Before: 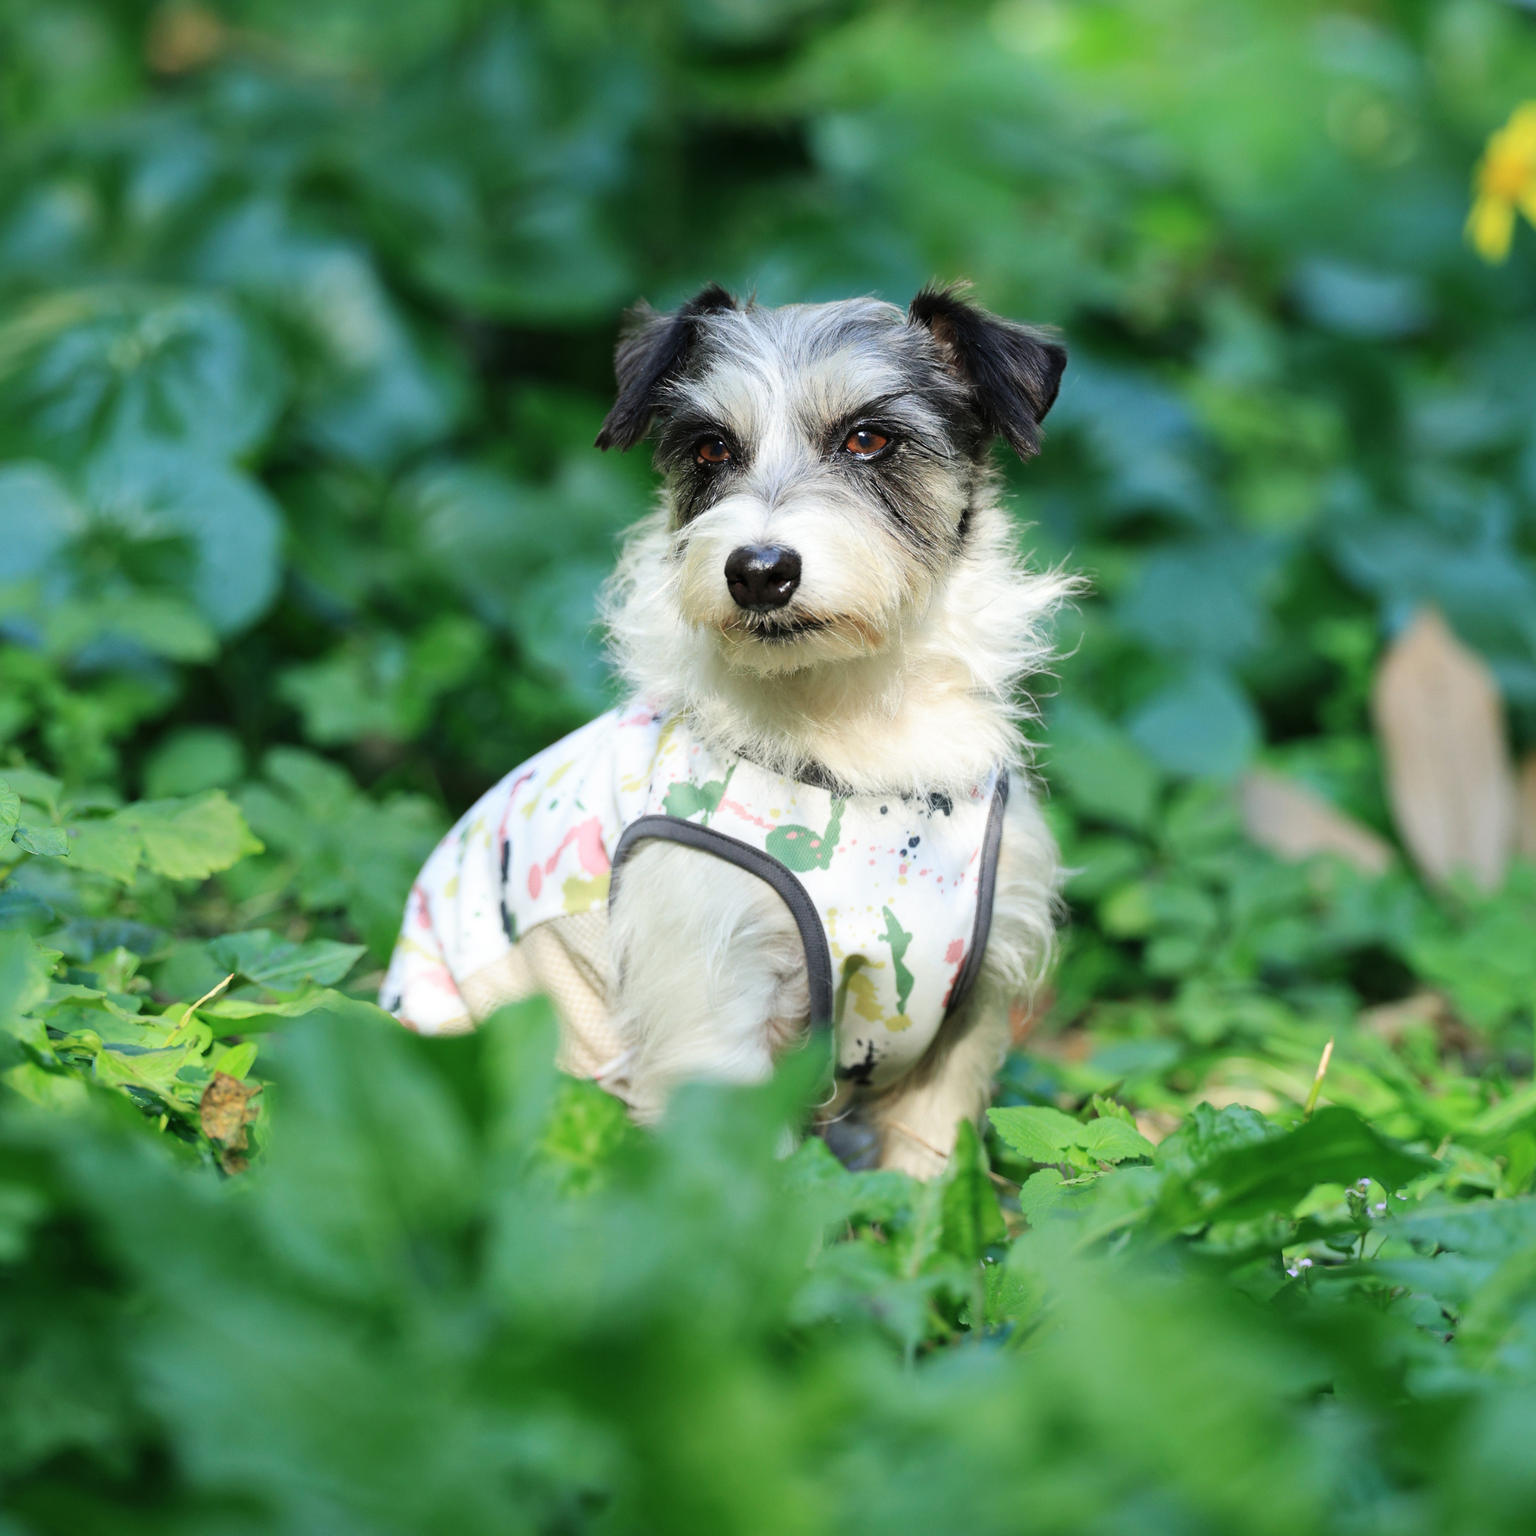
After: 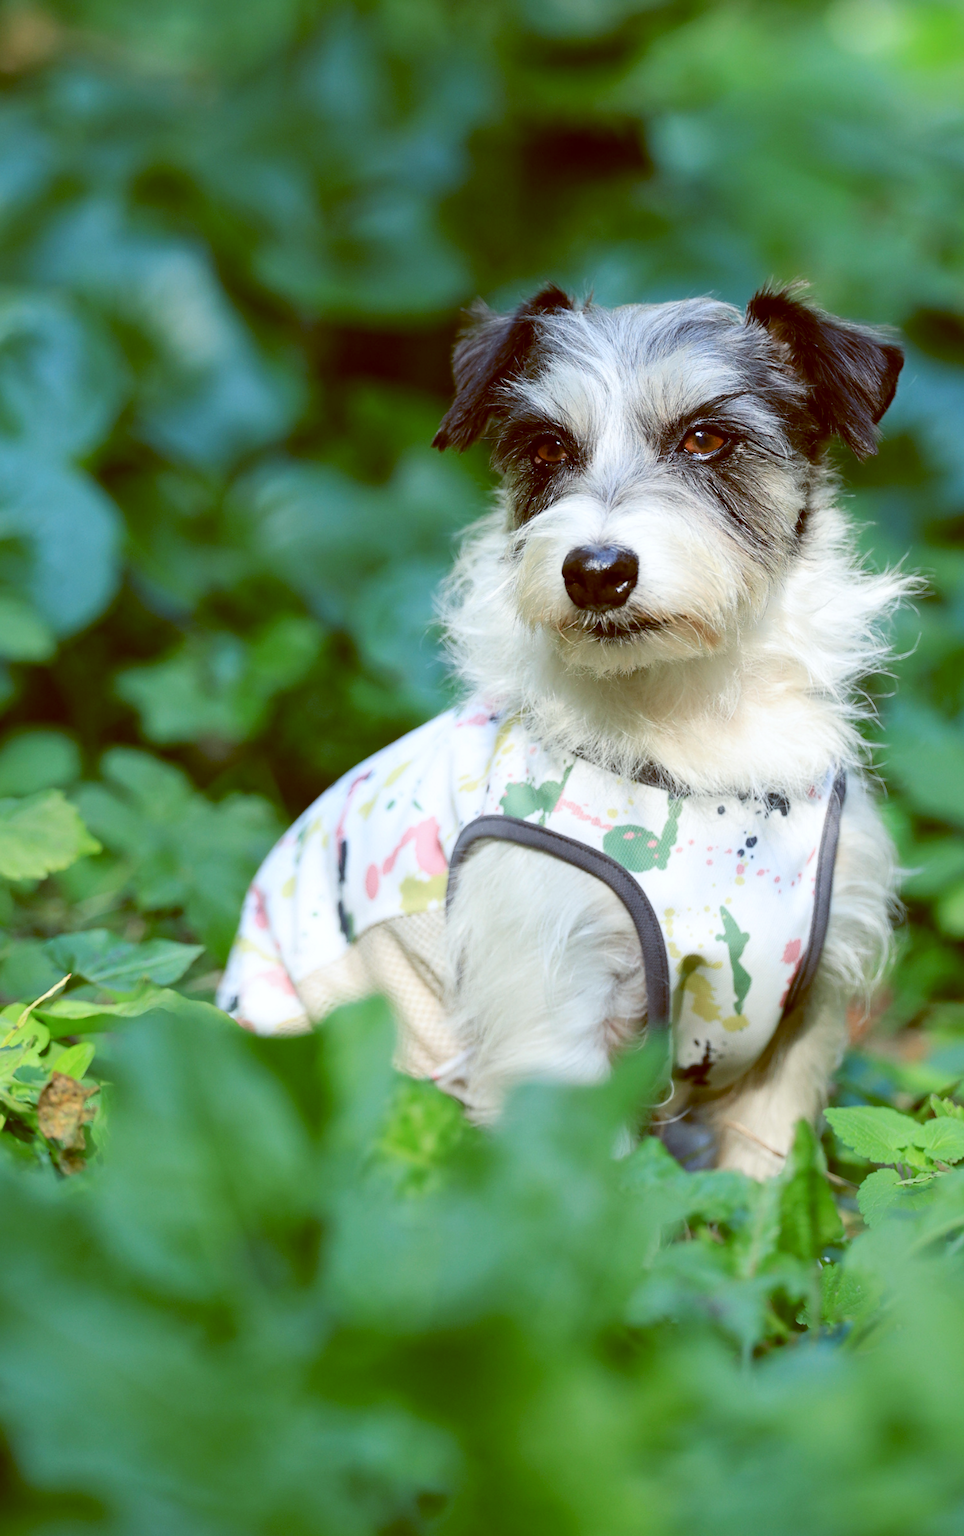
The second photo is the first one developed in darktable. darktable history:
color balance: lift [1, 1.015, 1.004, 0.985], gamma [1, 0.958, 0.971, 1.042], gain [1, 0.956, 0.977, 1.044]
crop: left 10.644%, right 26.528%
